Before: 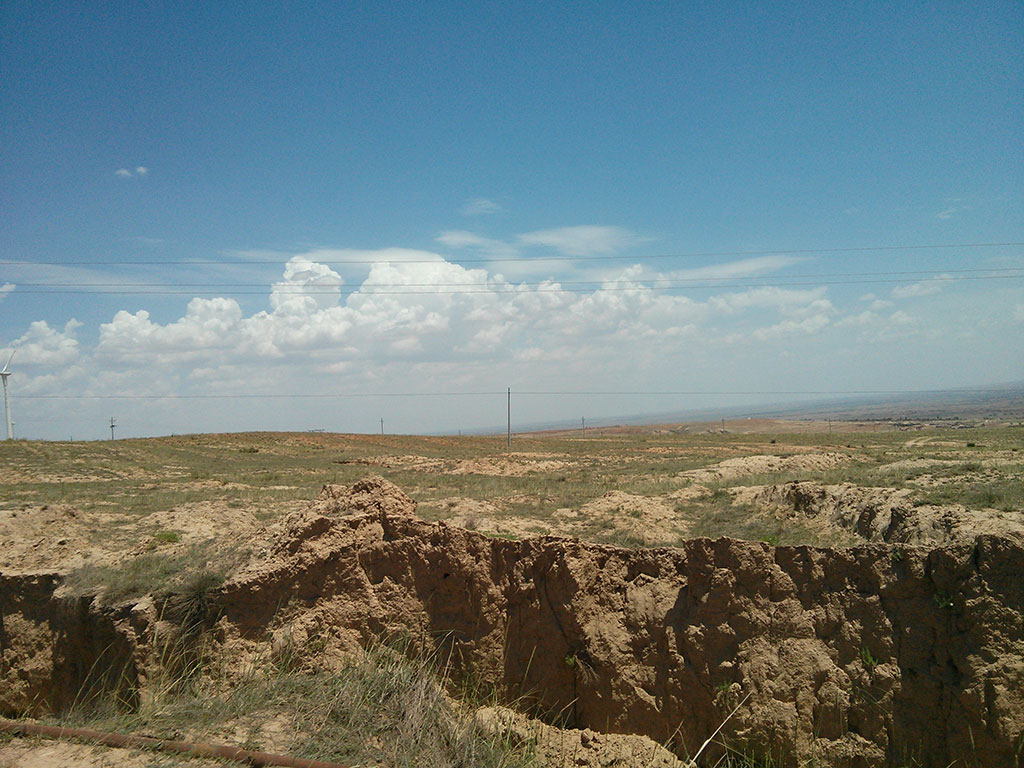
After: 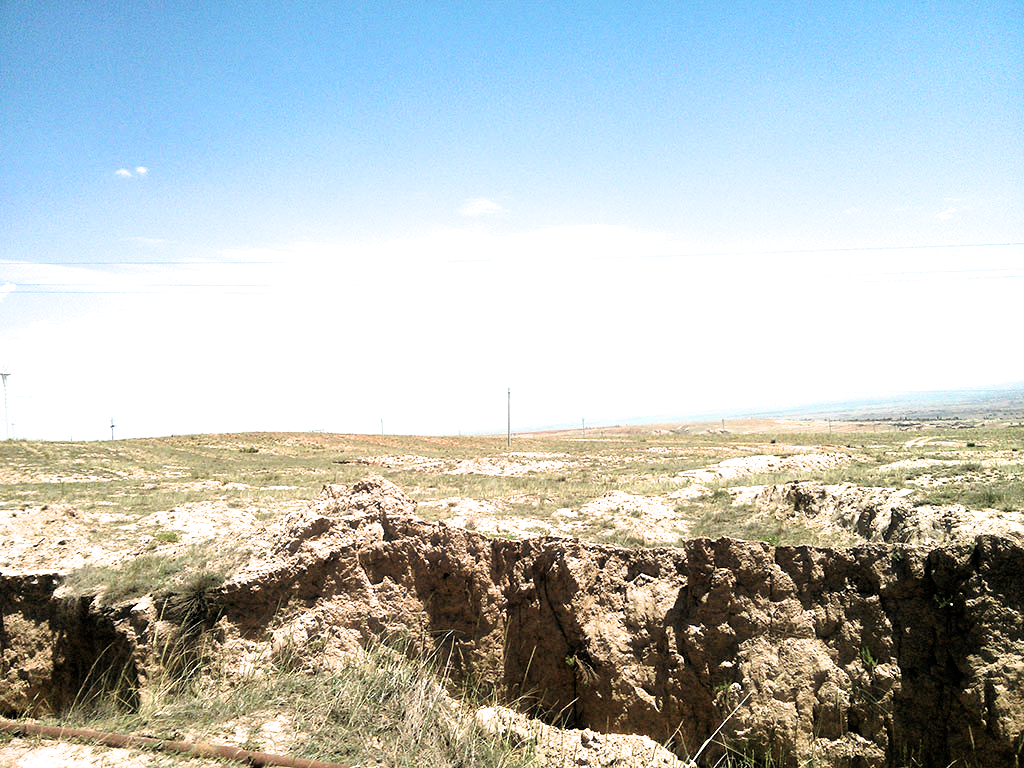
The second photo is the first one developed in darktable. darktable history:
haze removal: strength -0.053, compatibility mode true, adaptive false
filmic rgb: black relative exposure -3.62 EV, white relative exposure 2.14 EV, hardness 3.63
exposure: black level correction 0, exposure 1.199 EV, compensate highlight preservation false
